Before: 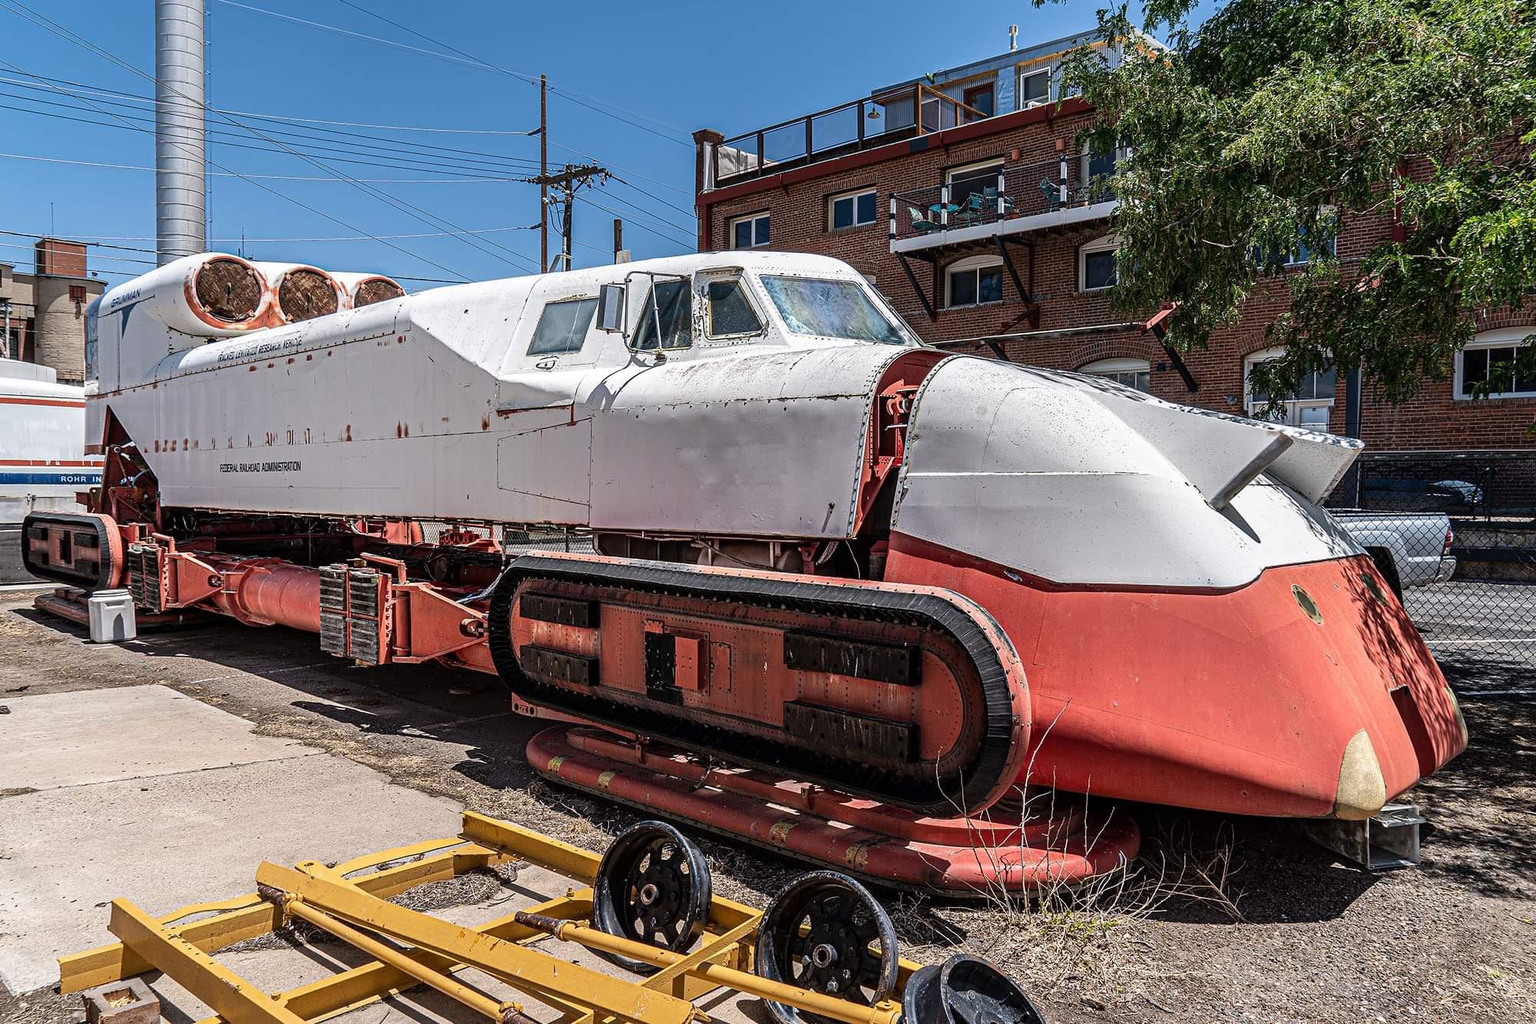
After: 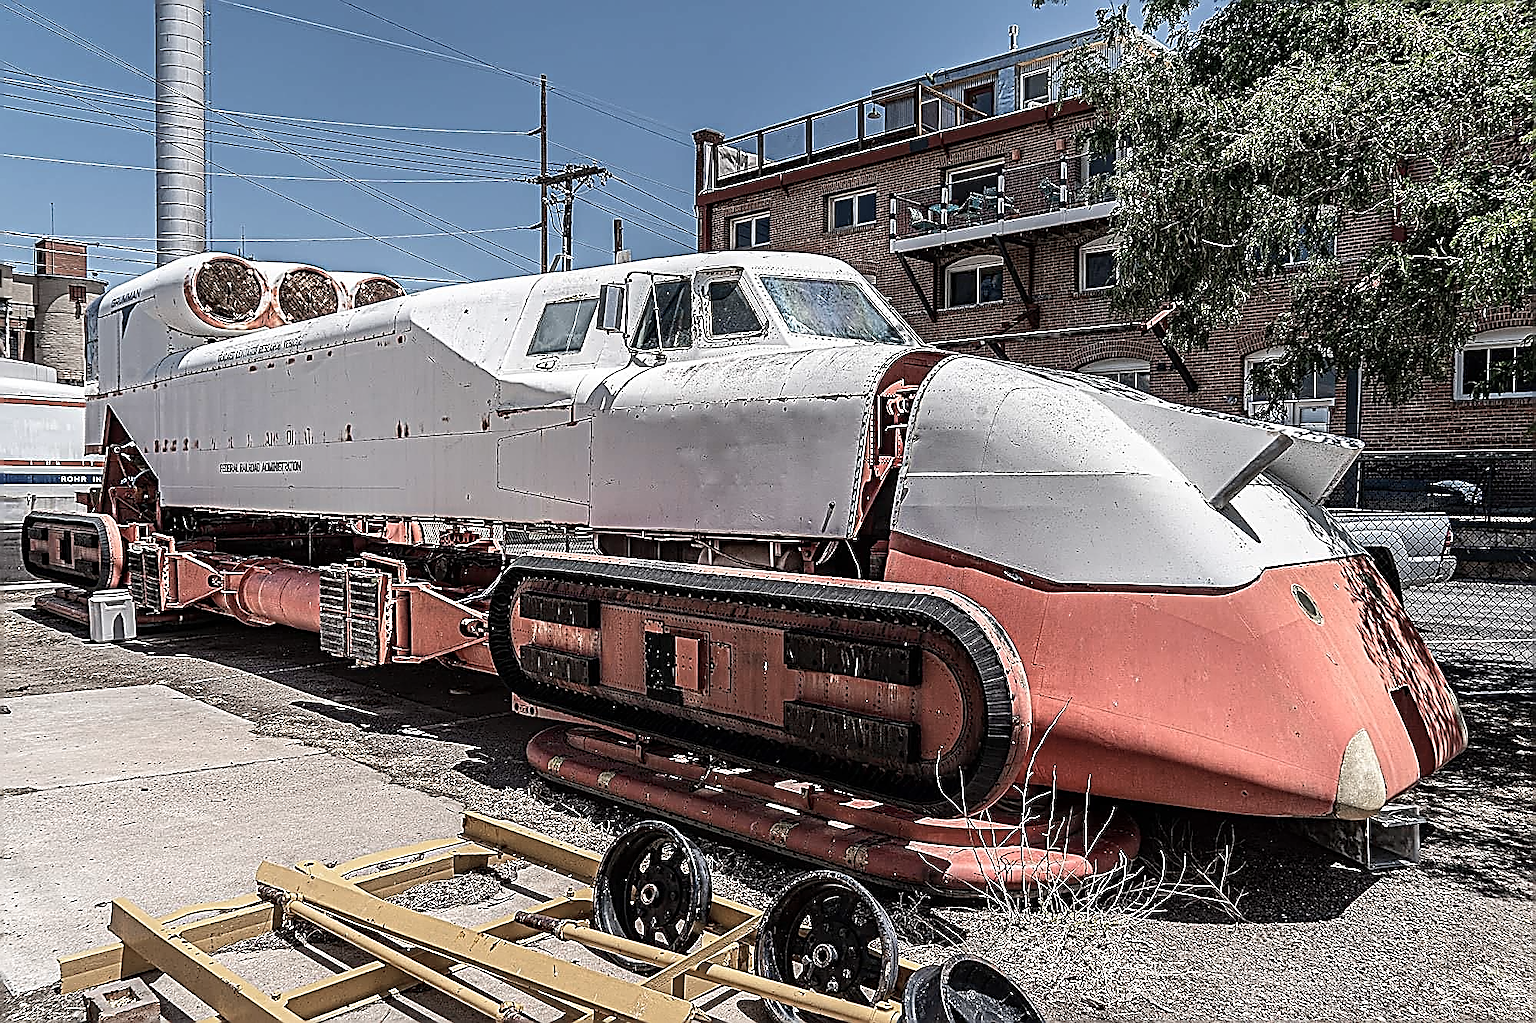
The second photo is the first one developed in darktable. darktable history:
color zones: curves: ch0 [(0, 0.559) (0.153, 0.551) (0.229, 0.5) (0.429, 0.5) (0.571, 0.5) (0.714, 0.5) (0.857, 0.5) (1, 0.559)]; ch1 [(0, 0.417) (0.112, 0.336) (0.213, 0.26) (0.429, 0.34) (0.571, 0.35) (0.683, 0.331) (0.857, 0.344) (1, 0.417)]
sharpen: amount 1.995
